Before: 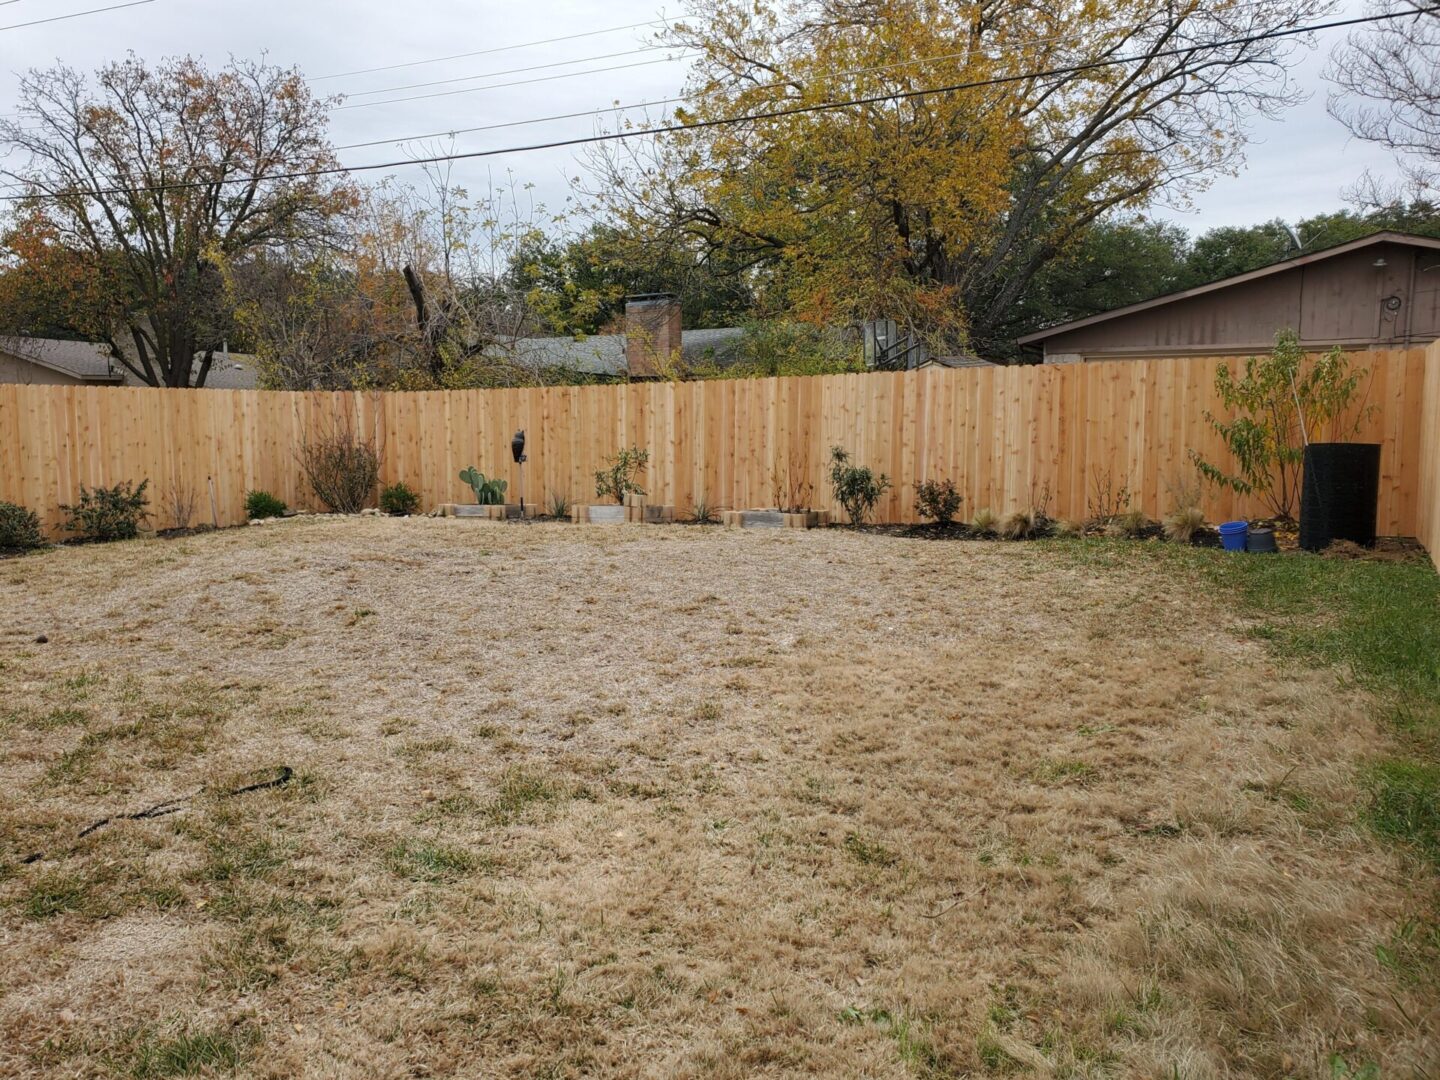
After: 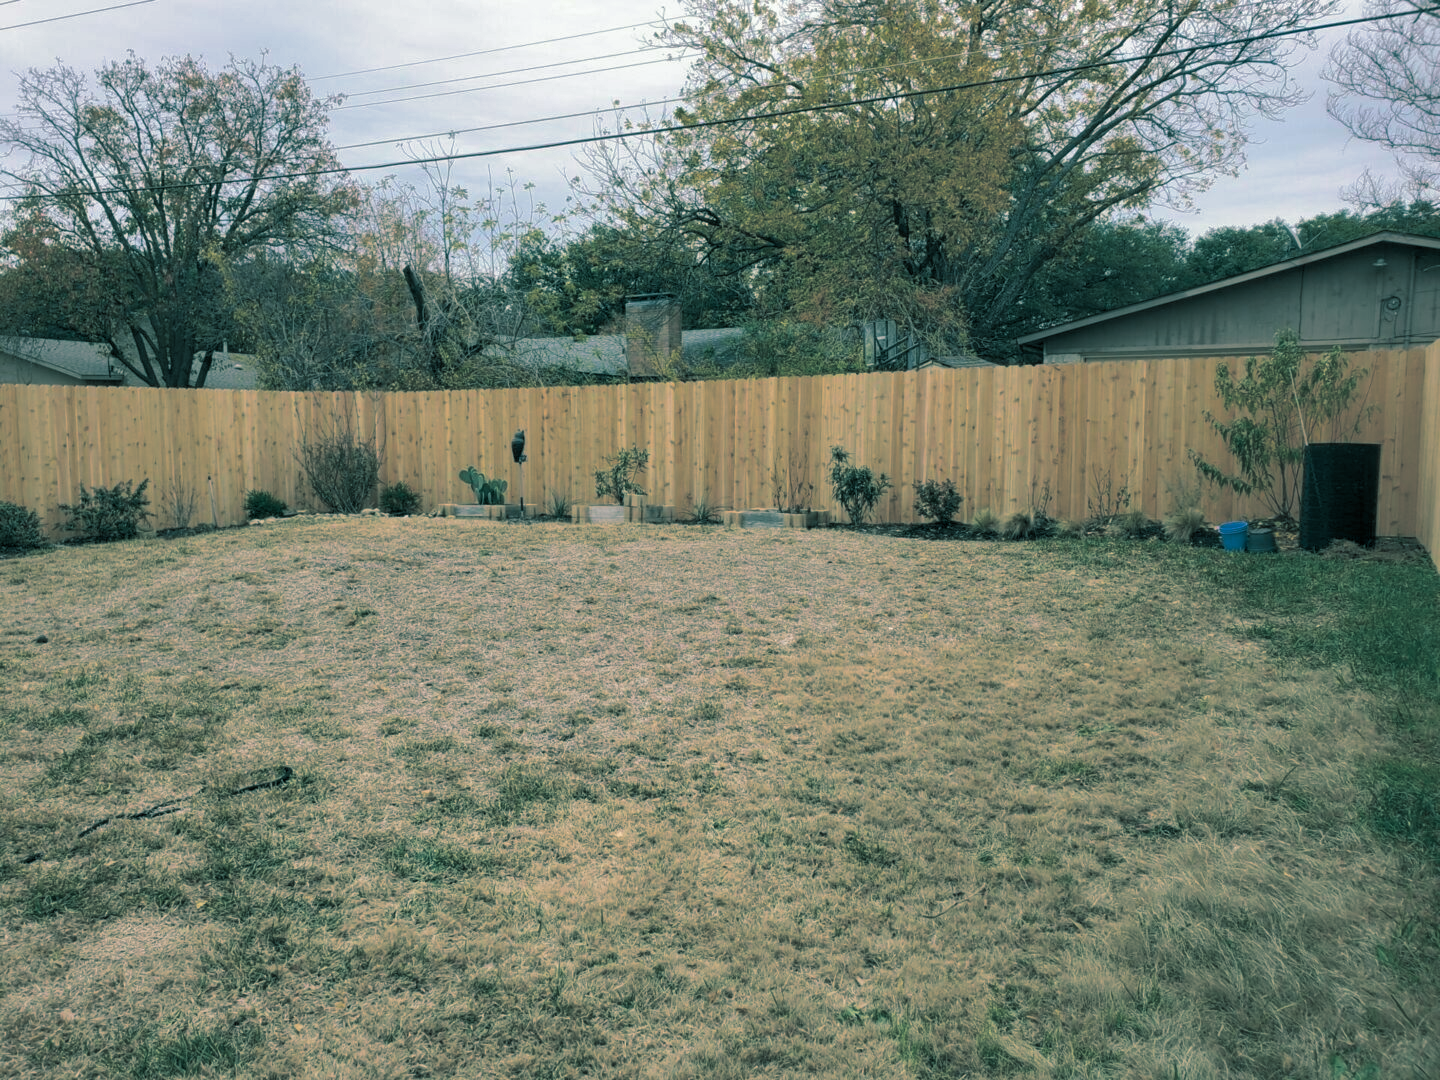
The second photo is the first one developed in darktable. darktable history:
shadows and highlights: on, module defaults
color balance rgb: perceptual saturation grading › global saturation 30%, global vibrance 10%
split-toning: shadows › hue 186.43°, highlights › hue 49.29°, compress 30.29%
